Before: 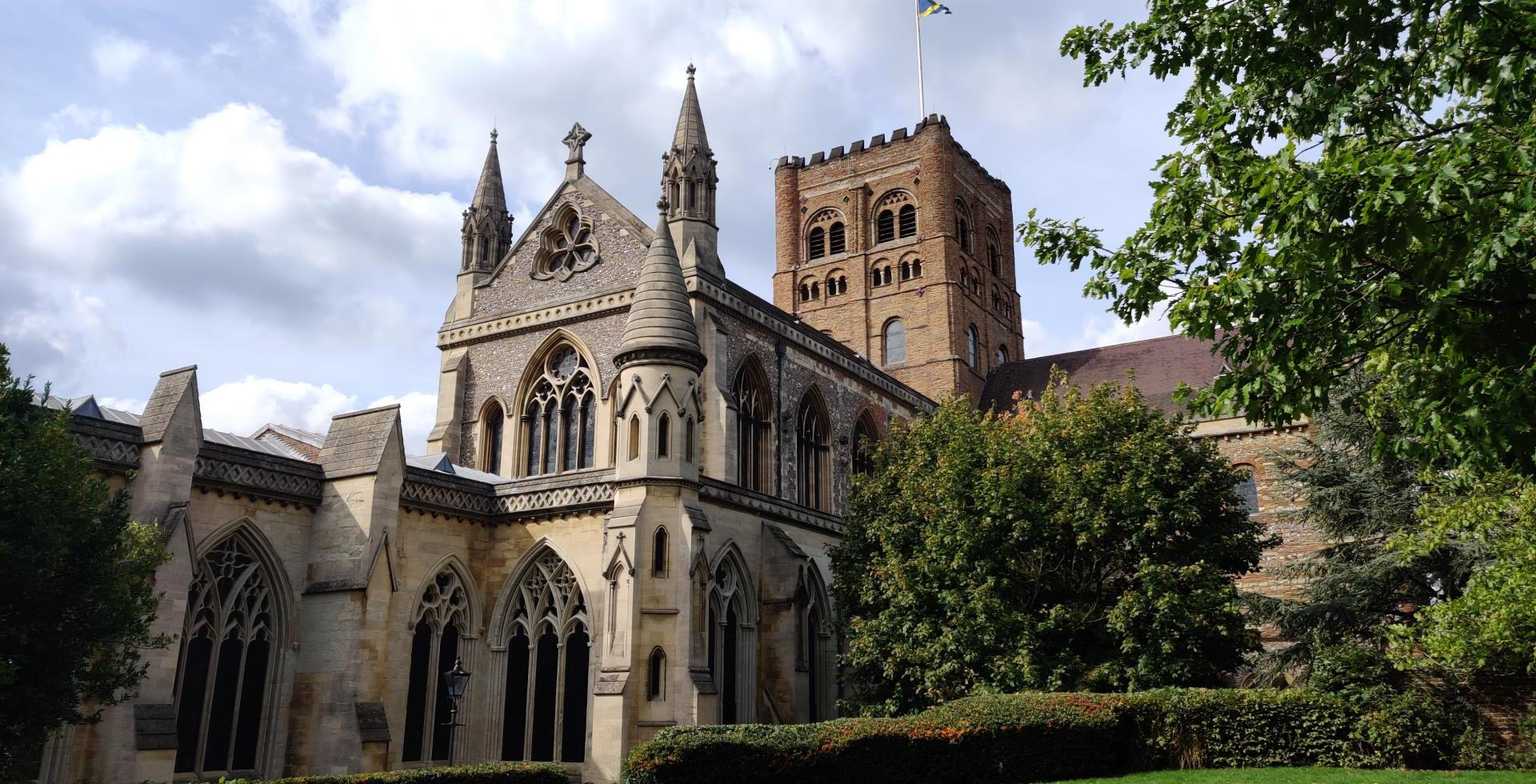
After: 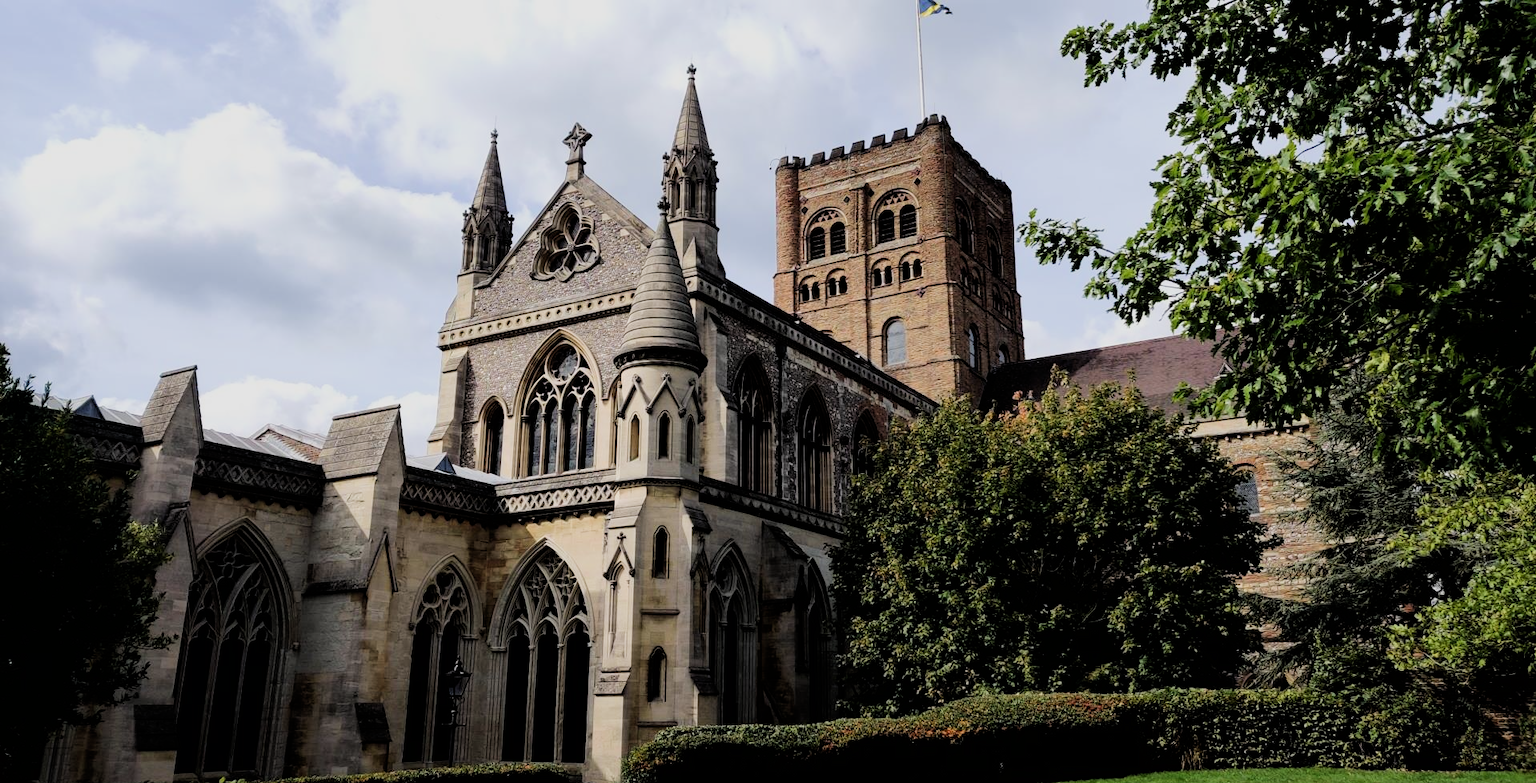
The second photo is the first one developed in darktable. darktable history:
filmic rgb: black relative exposure -5 EV, hardness 2.88, contrast 1.3, highlights saturation mix -30%
